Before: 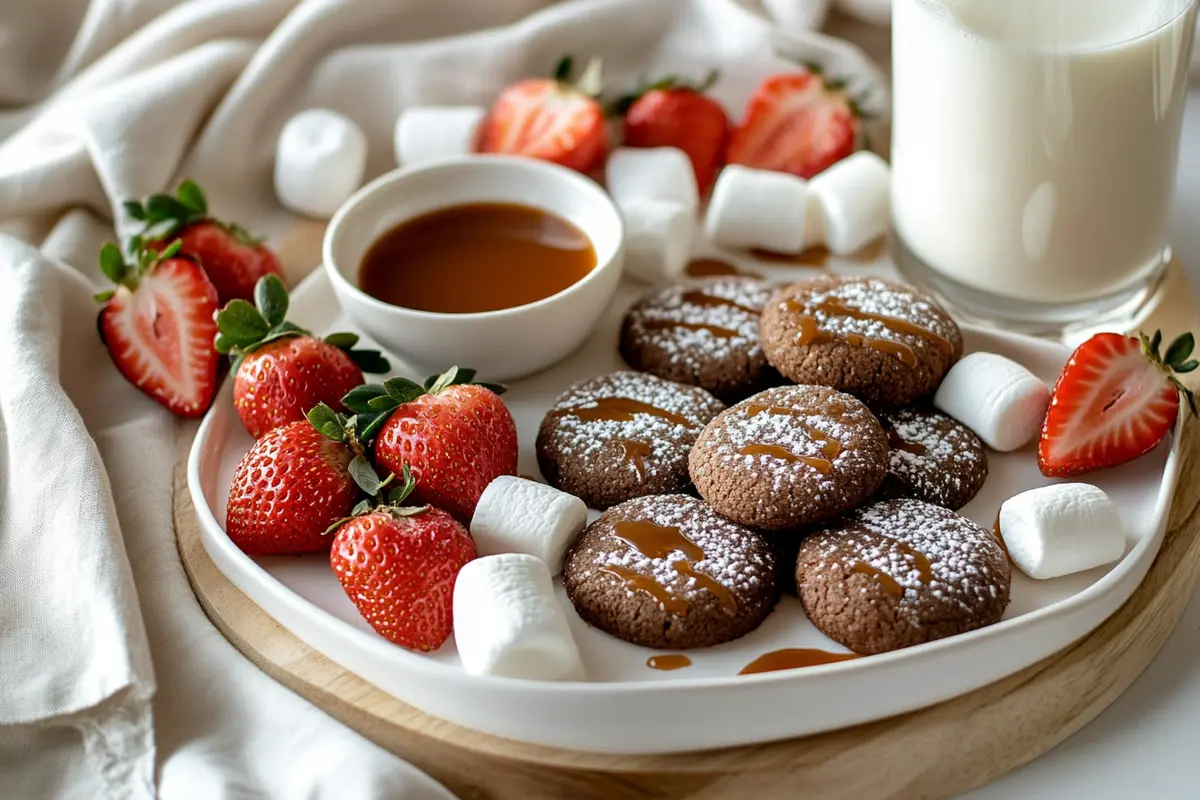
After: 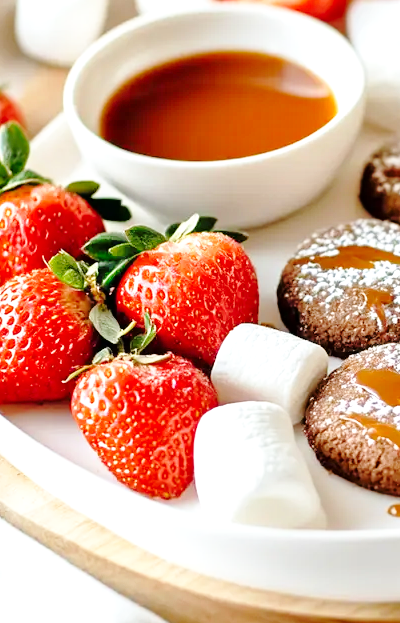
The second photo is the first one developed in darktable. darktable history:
shadows and highlights: shadows -12.7, white point adjustment 4.16, highlights 28.75
crop and rotate: left 21.666%, top 19.089%, right 44.926%, bottom 2.965%
base curve: curves: ch0 [(0, 0) (0.028, 0.03) (0.121, 0.232) (0.46, 0.748) (0.859, 0.968) (1, 1)], preserve colors none
tone equalizer: -7 EV 0.156 EV, -6 EV 0.582 EV, -5 EV 1.16 EV, -4 EV 1.32 EV, -3 EV 1.13 EV, -2 EV 0.6 EV, -1 EV 0.158 EV
